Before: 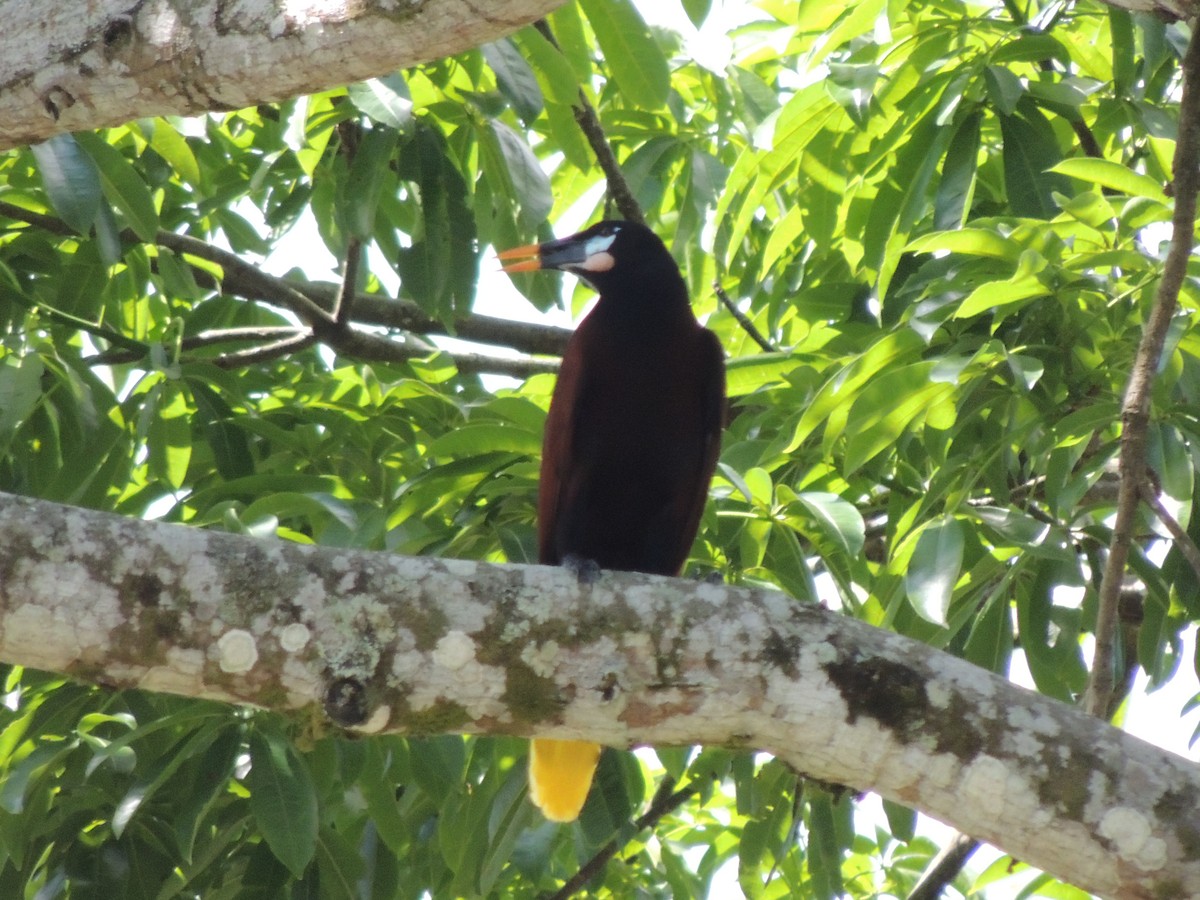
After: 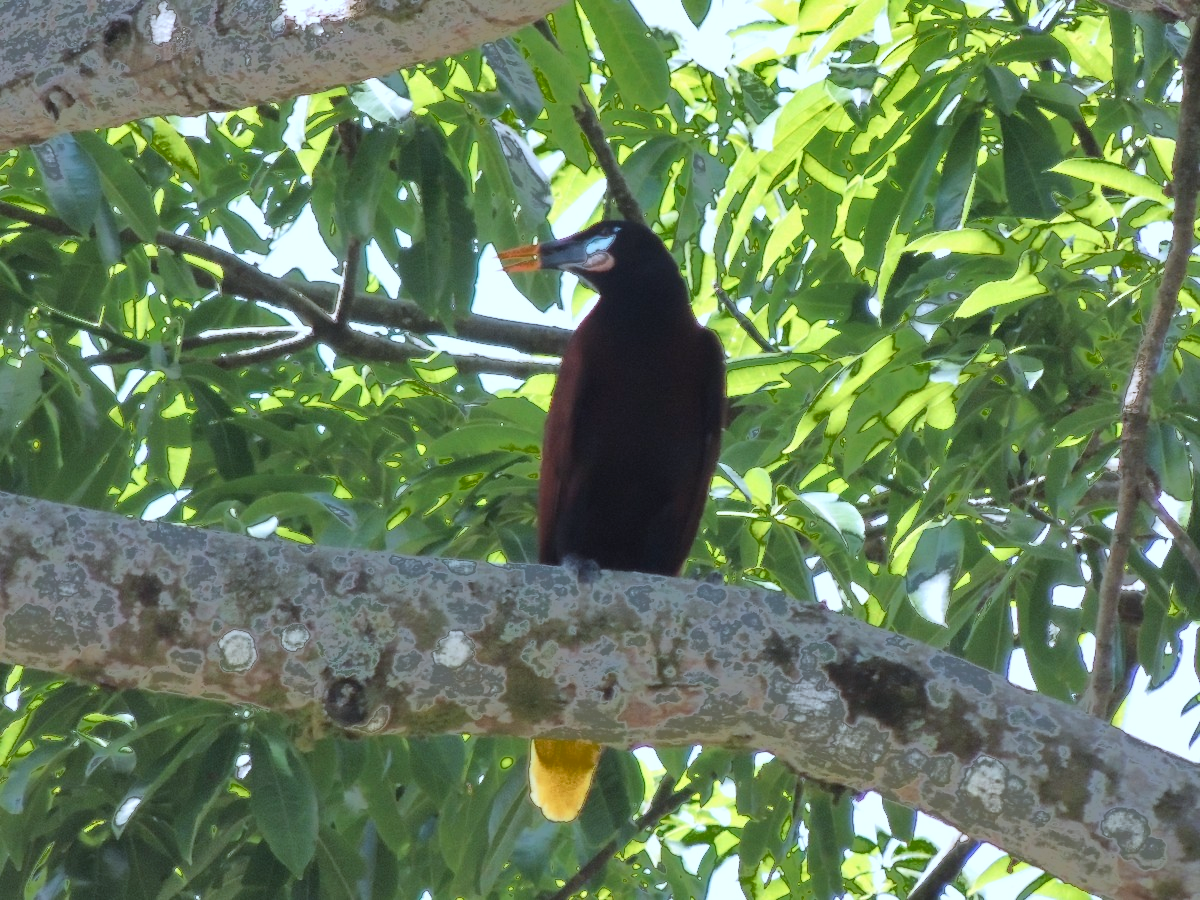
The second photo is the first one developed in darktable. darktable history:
color correction: highlights a* -2.24, highlights b* -18.1
fill light: exposure -0.73 EV, center 0.69, width 2.2
shadows and highlights: low approximation 0.01, soften with gaussian
tone curve: curves: ch0 [(0, 0) (0.003, 0.003) (0.011, 0.012) (0.025, 0.026) (0.044, 0.046) (0.069, 0.072) (0.1, 0.104) (0.136, 0.141) (0.177, 0.184) (0.224, 0.233) (0.277, 0.288) (0.335, 0.348) (0.399, 0.414) (0.468, 0.486) (0.543, 0.564) (0.623, 0.647) (0.709, 0.736) (0.801, 0.831) (0.898, 0.921) (1, 1)], preserve colors none
